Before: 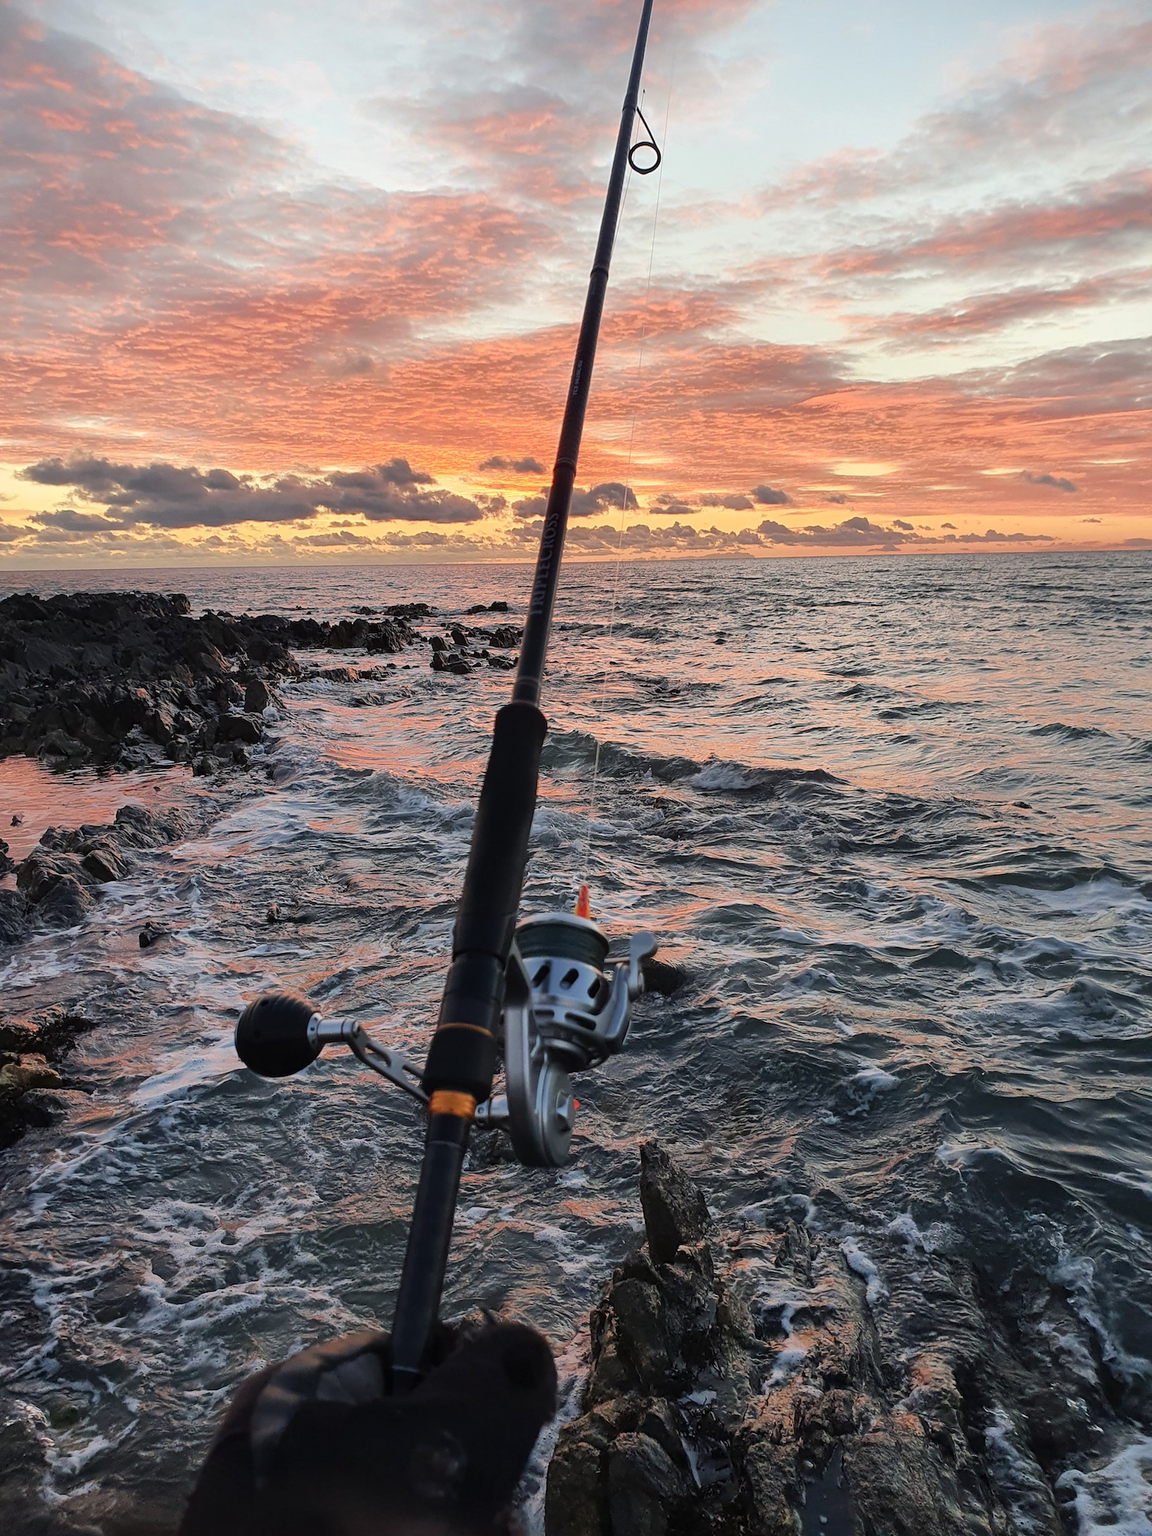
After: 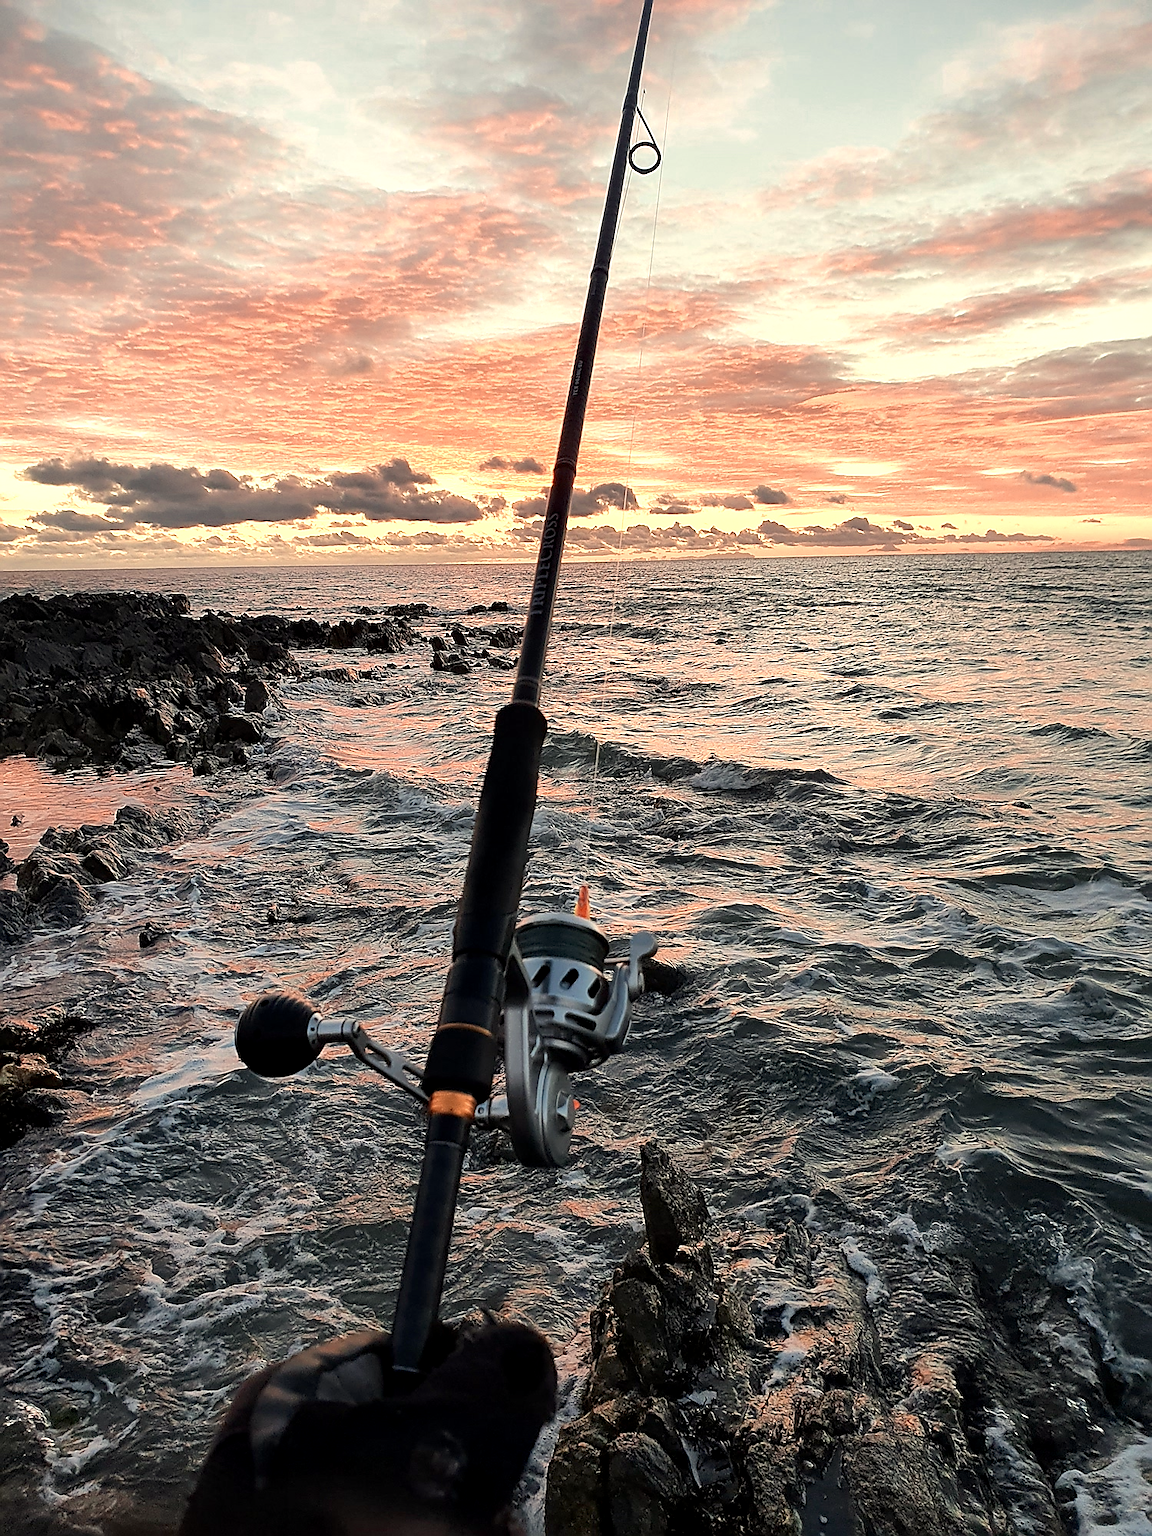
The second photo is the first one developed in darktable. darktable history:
sharpen: radius 1.4, amount 1.25, threshold 0.7
color zones: curves: ch0 [(0.018, 0.548) (0.224, 0.64) (0.425, 0.447) (0.675, 0.575) (0.732, 0.579)]; ch1 [(0.066, 0.487) (0.25, 0.5) (0.404, 0.43) (0.75, 0.421) (0.956, 0.421)]; ch2 [(0.044, 0.561) (0.215, 0.465) (0.399, 0.544) (0.465, 0.548) (0.614, 0.447) (0.724, 0.43) (0.882, 0.623) (0.956, 0.632)]
white balance: red 1.029, blue 0.92
exposure: black level correction 0.004, exposure 0.014 EV, compensate highlight preservation false
